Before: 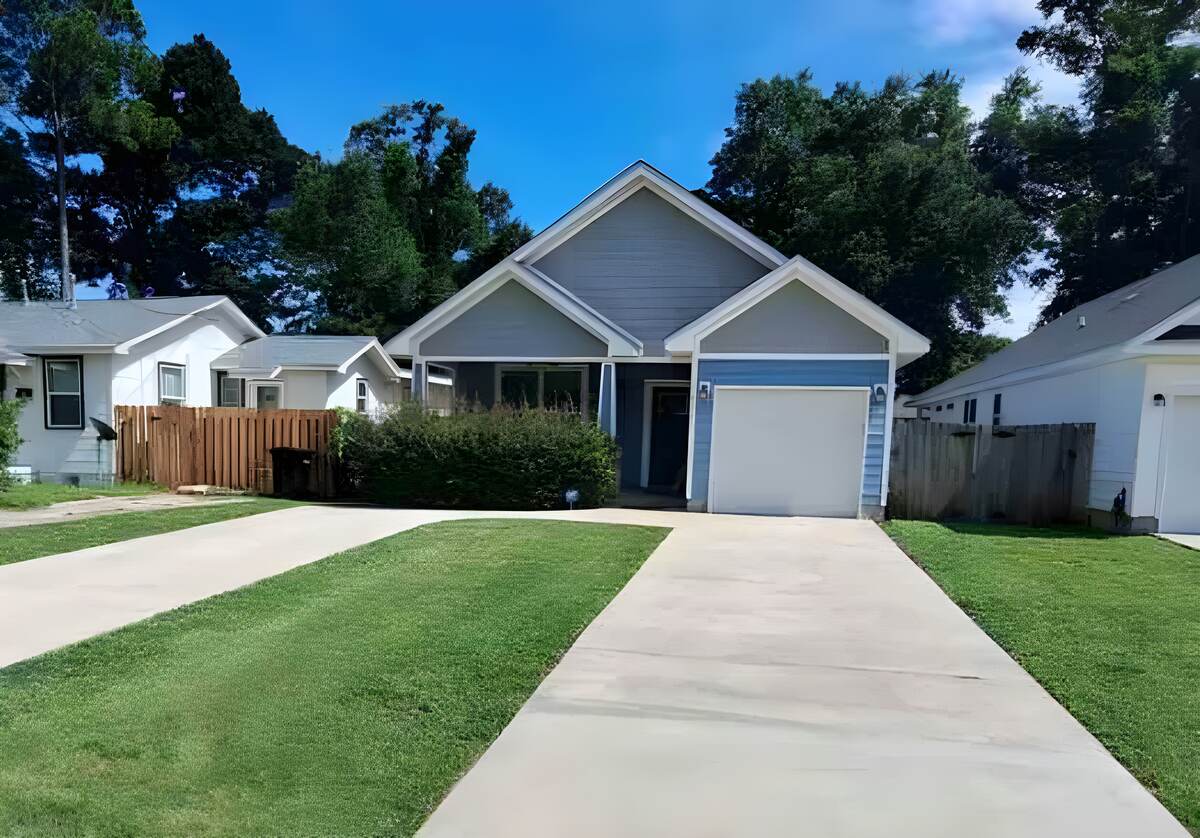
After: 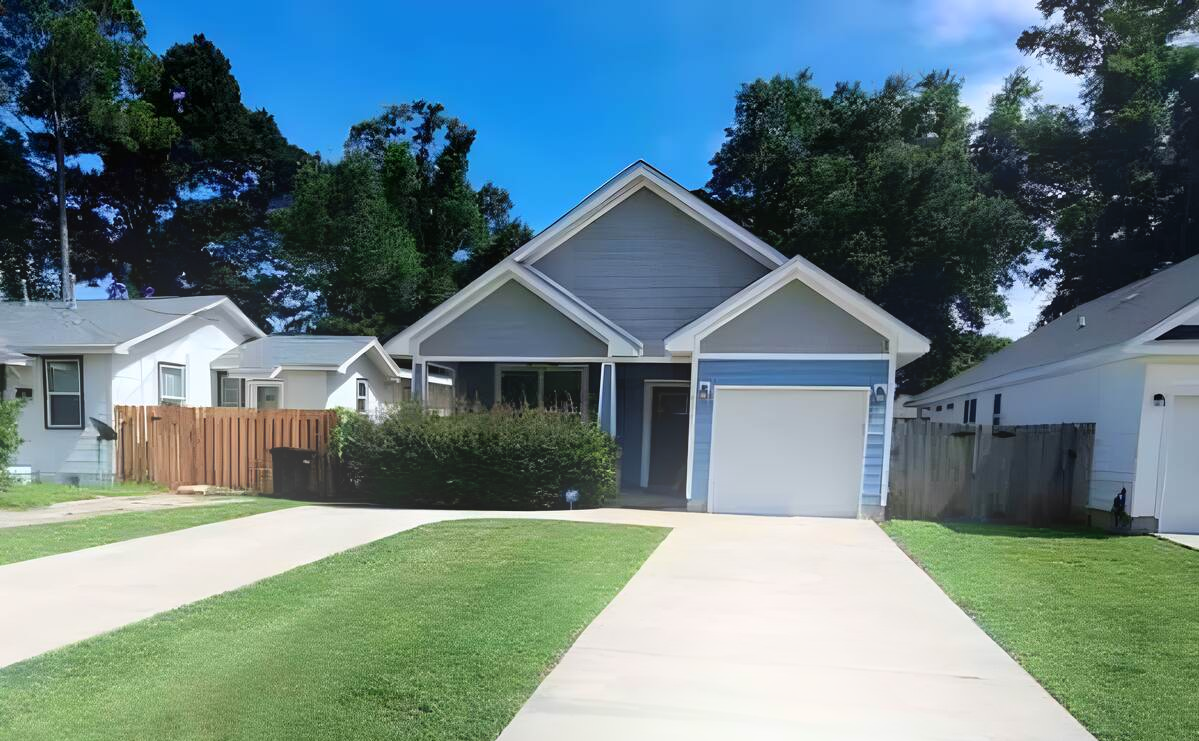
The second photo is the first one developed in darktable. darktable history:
bloom: threshold 82.5%, strength 16.25%
crop and rotate: top 0%, bottom 11.49%
